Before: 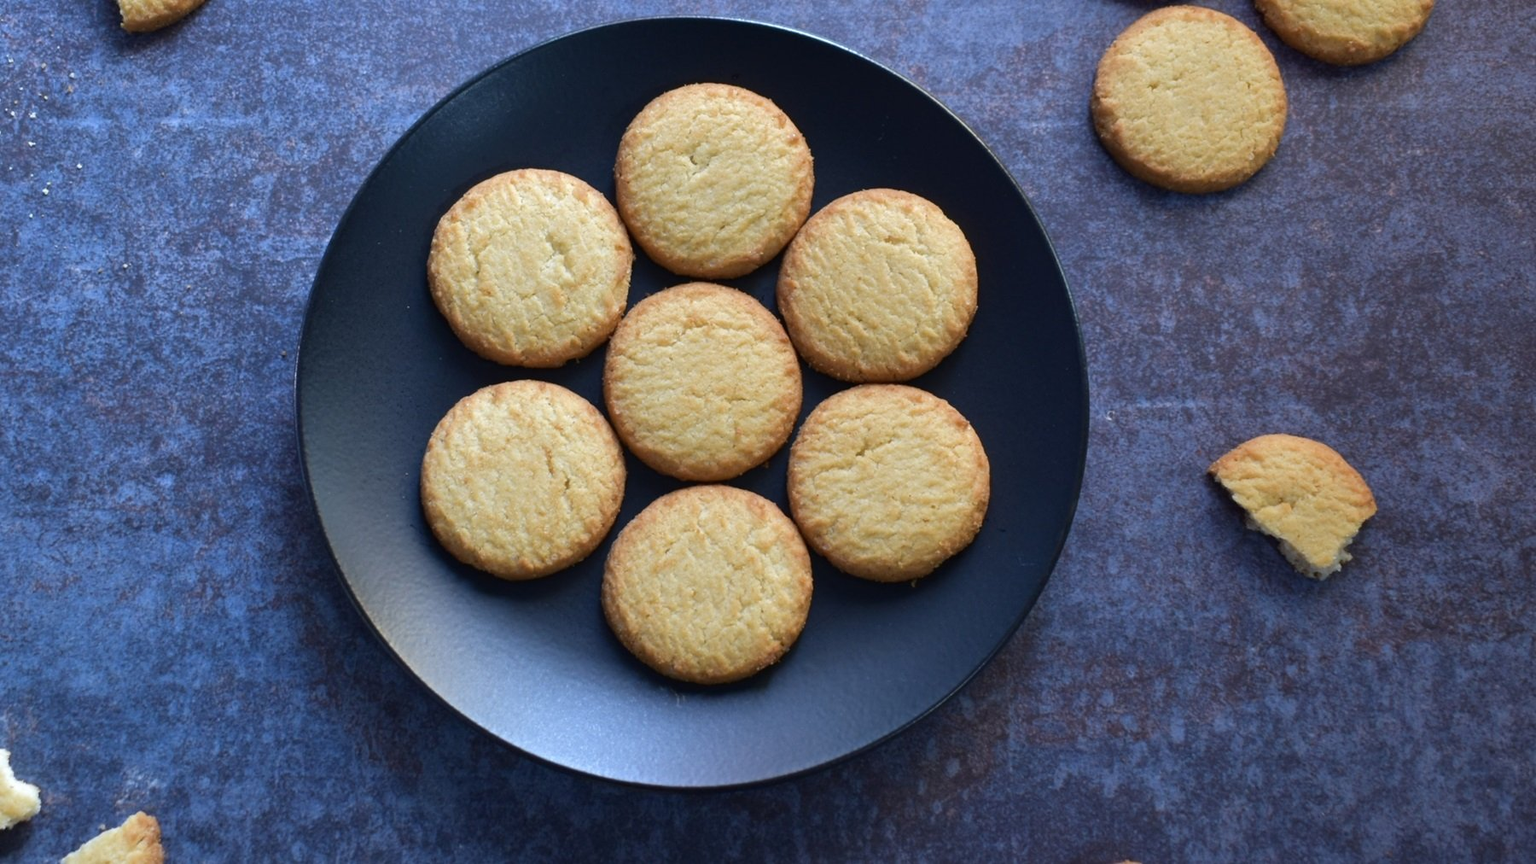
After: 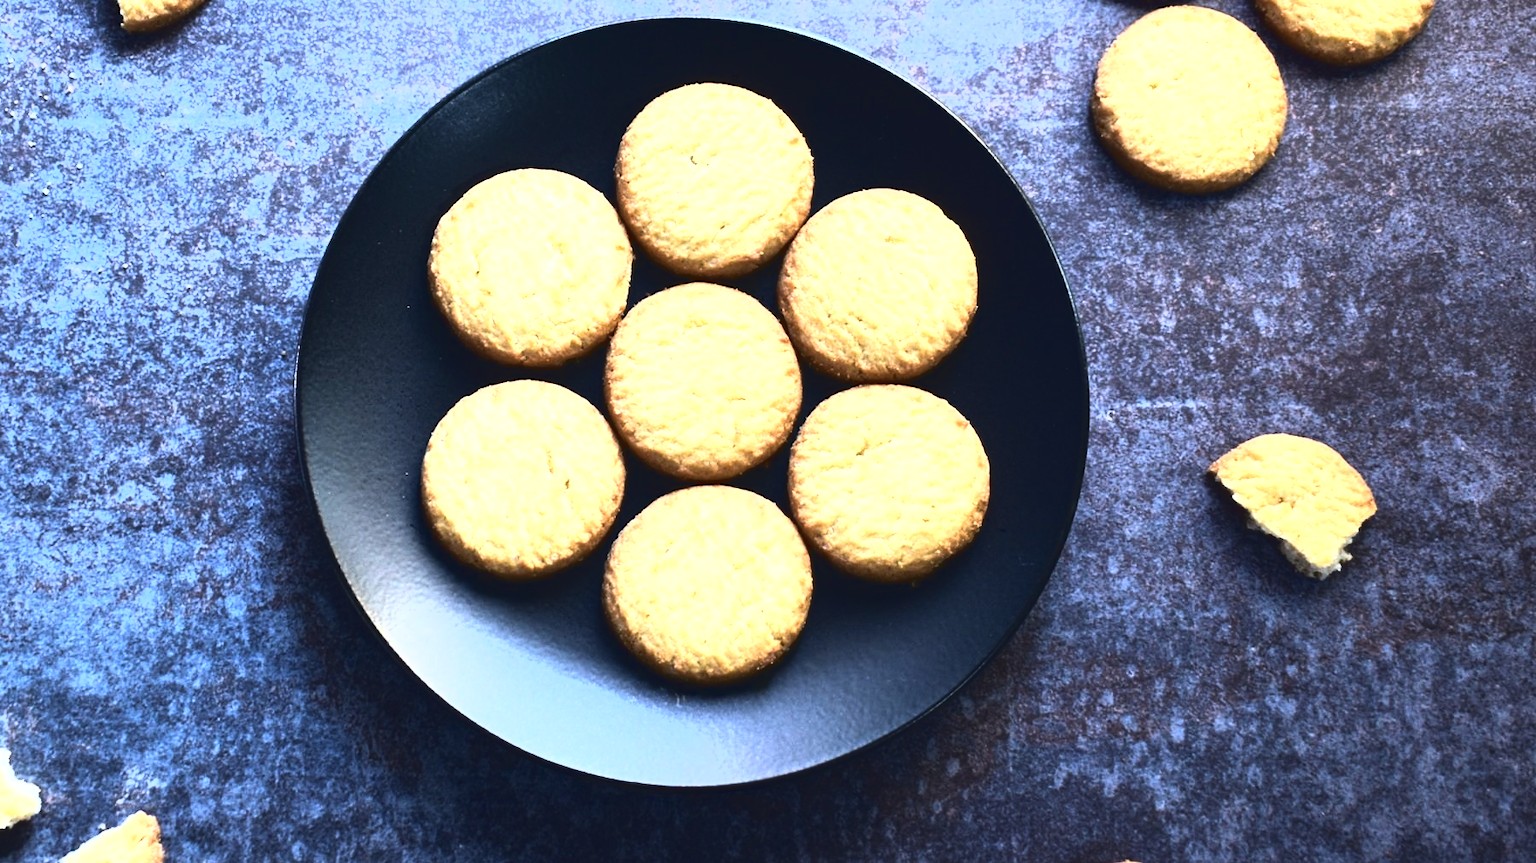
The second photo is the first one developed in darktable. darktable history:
rgb curve: curves: ch0 [(0, 0) (0.21, 0.15) (0.24, 0.21) (0.5, 0.75) (0.75, 0.96) (0.89, 0.99) (1, 1)]; ch1 [(0, 0.02) (0.21, 0.13) (0.25, 0.2) (0.5, 0.67) (0.75, 0.9) (0.89, 0.97) (1, 1)]; ch2 [(0, 0.02) (0.21, 0.13) (0.25, 0.2) (0.5, 0.67) (0.75, 0.9) (0.89, 0.97) (1, 1)], compensate middle gray true
tone curve: curves: ch0 [(0, 0.081) (0.483, 0.453) (0.881, 0.992)]
